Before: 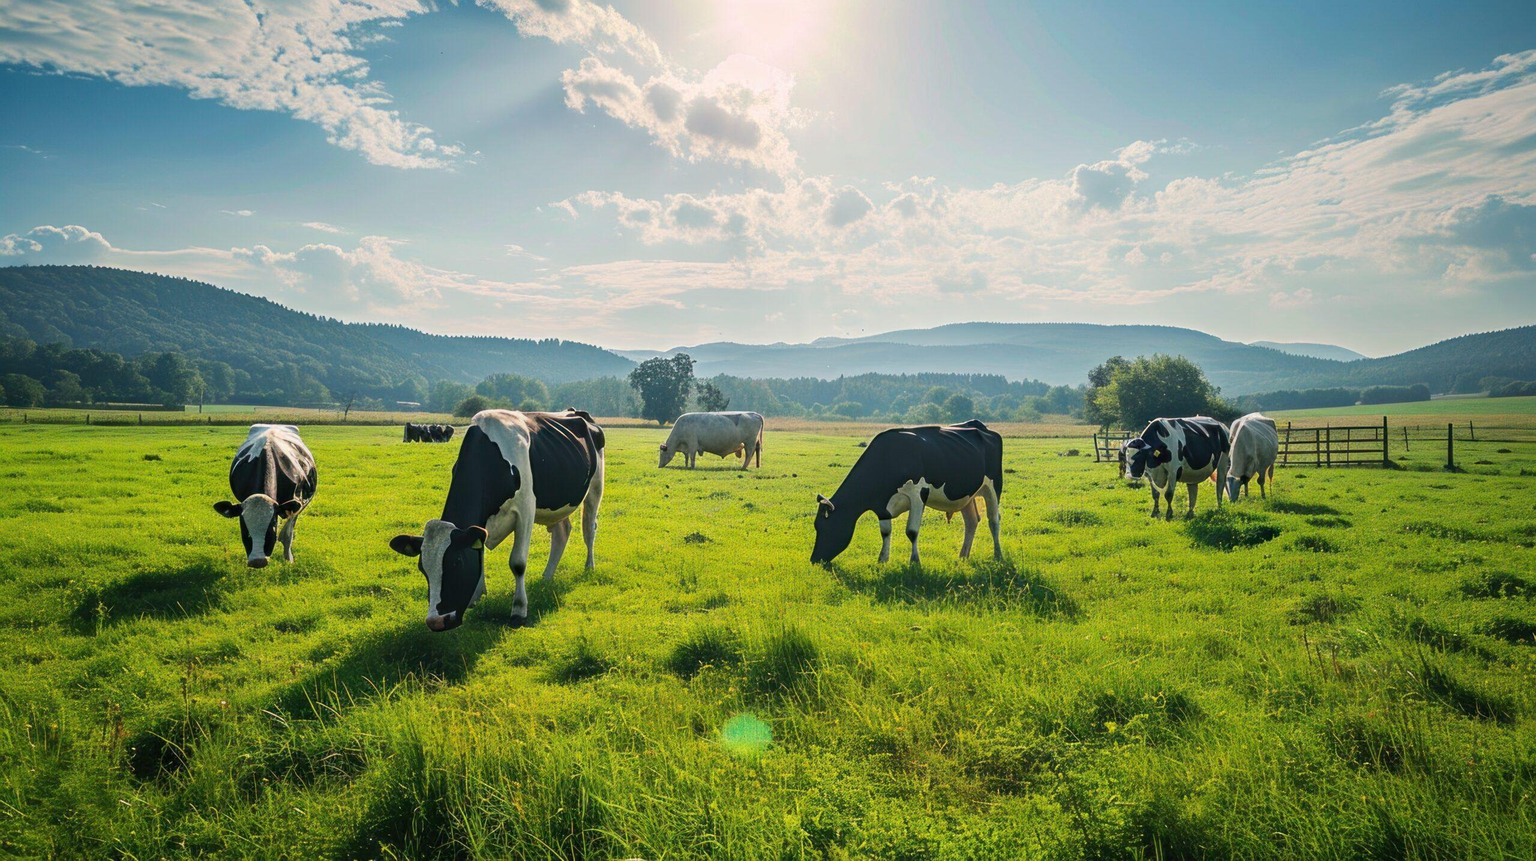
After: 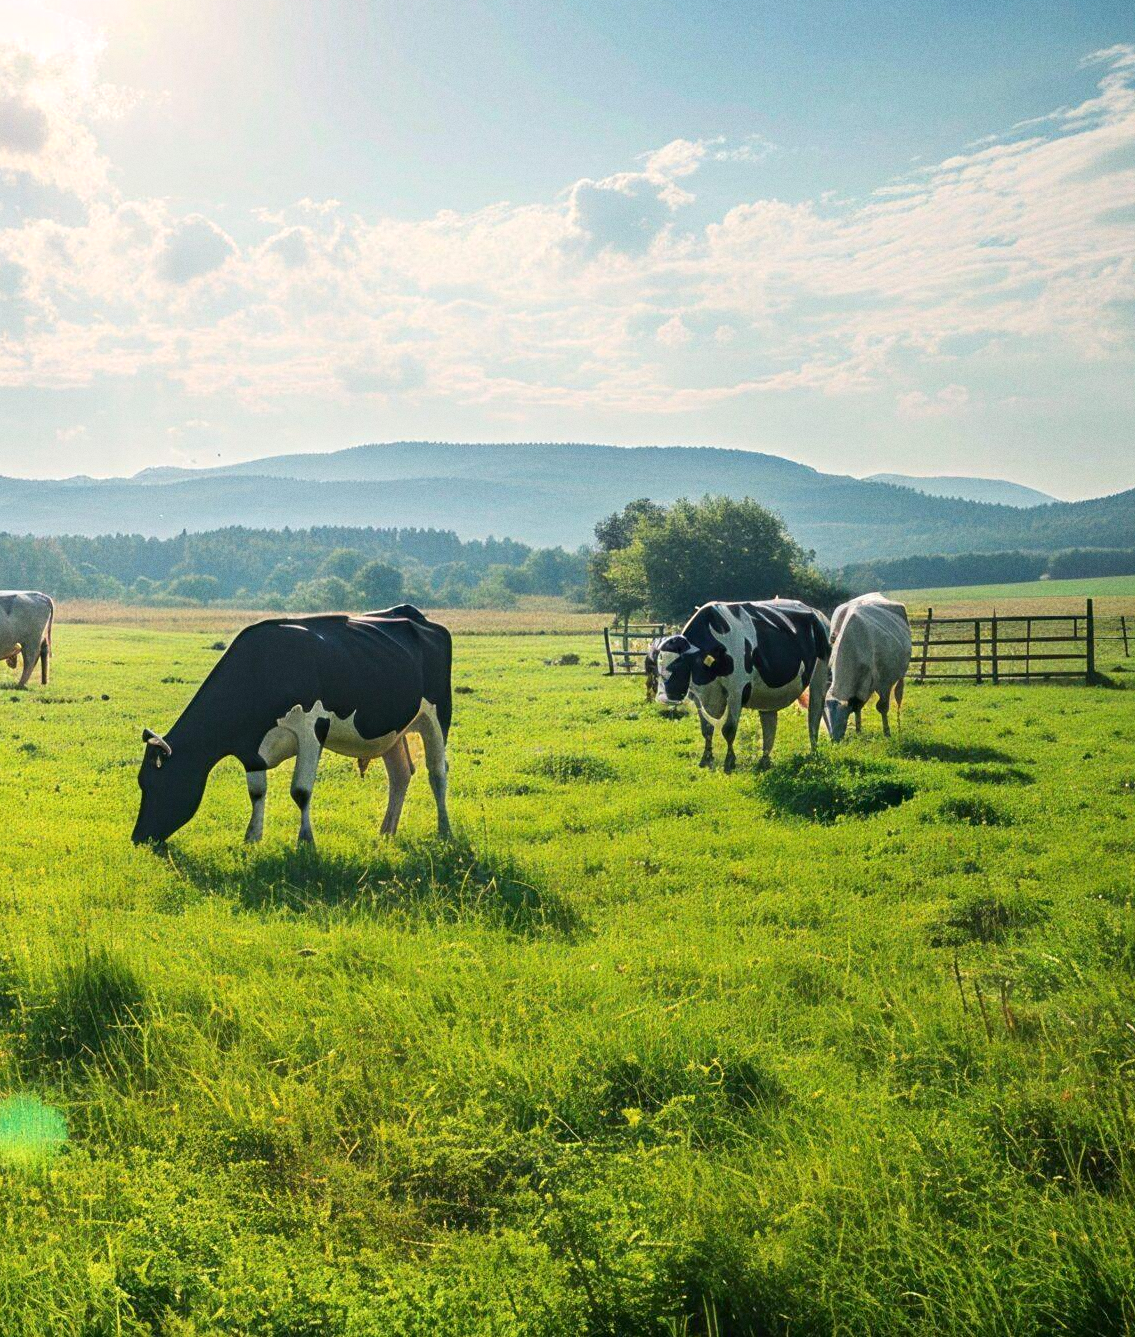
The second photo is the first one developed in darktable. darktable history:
crop: left 47.628%, top 6.643%, right 7.874%
shadows and highlights: shadows -30, highlights 30
grain: coarseness 0.09 ISO
exposure: black level correction 0, exposure 0.2 EV, compensate exposure bias true, compensate highlight preservation false
